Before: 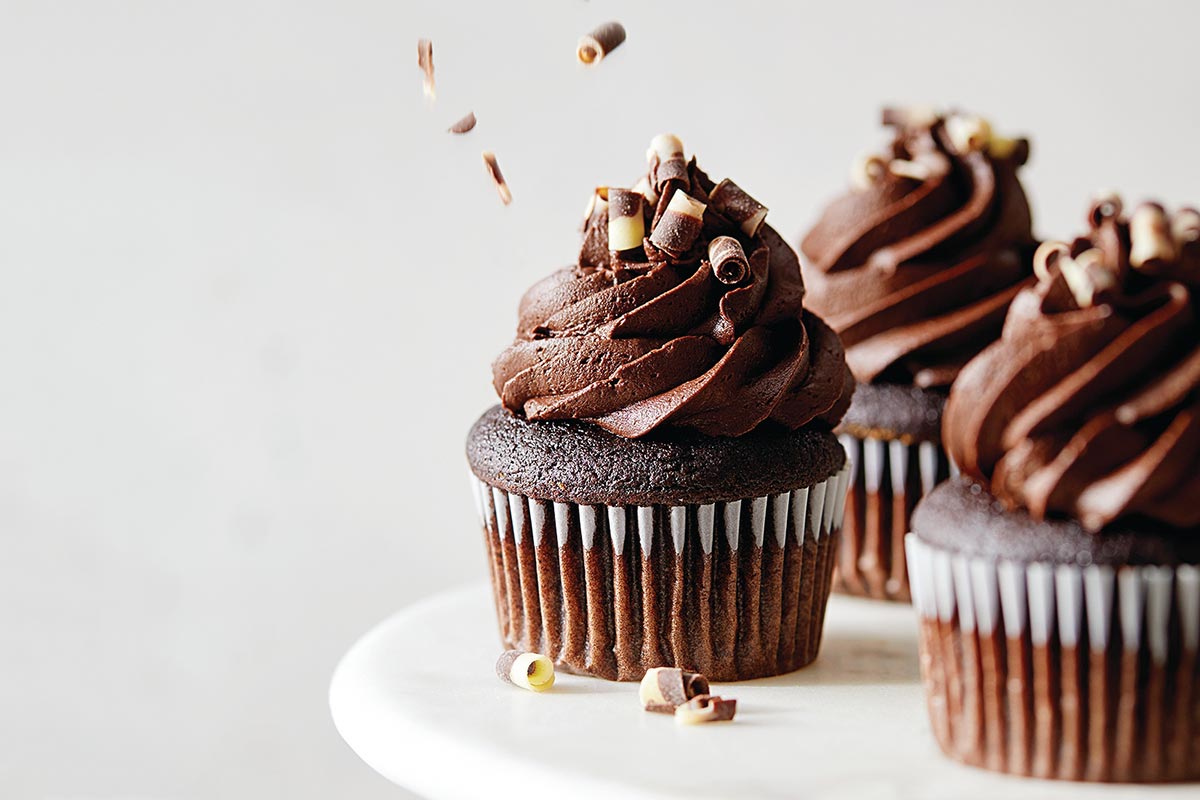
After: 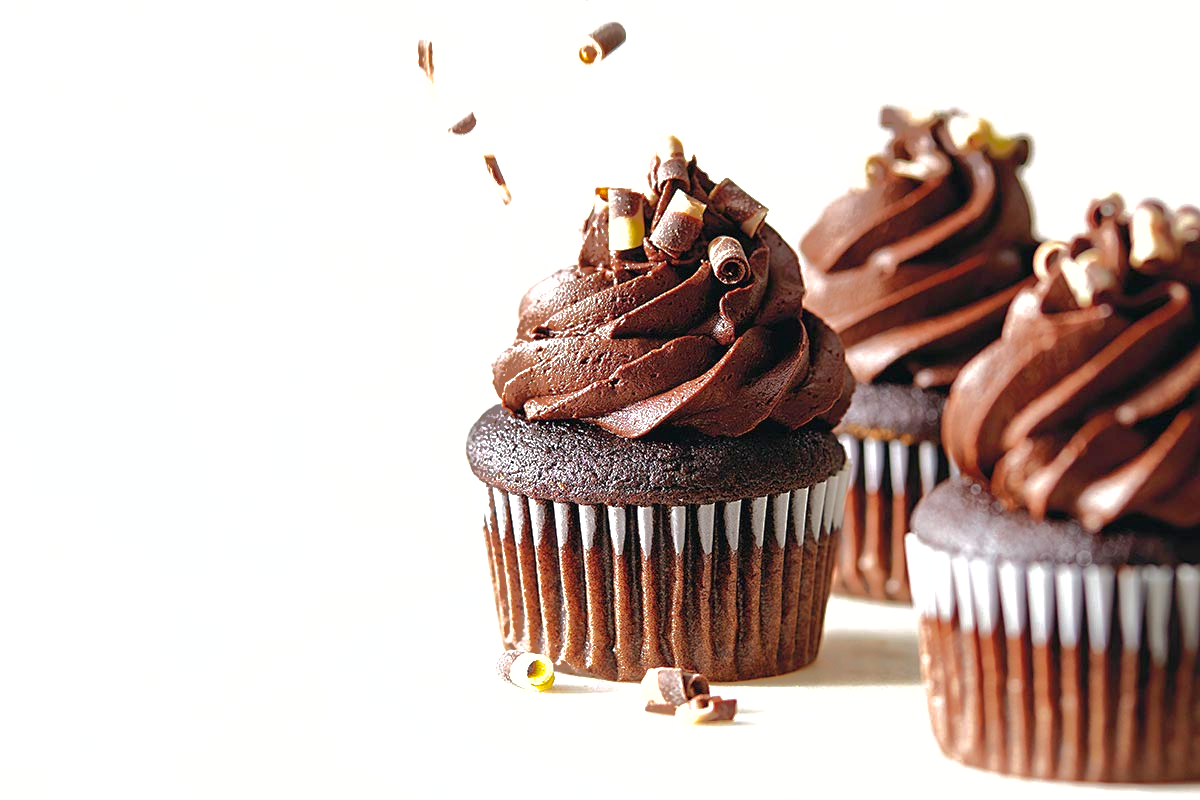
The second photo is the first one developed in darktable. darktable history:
tone equalizer: edges refinement/feathering 500, mask exposure compensation -1.57 EV, preserve details no
shadows and highlights: highlights -60.09
exposure: exposure 0.645 EV, compensate highlight preservation false
